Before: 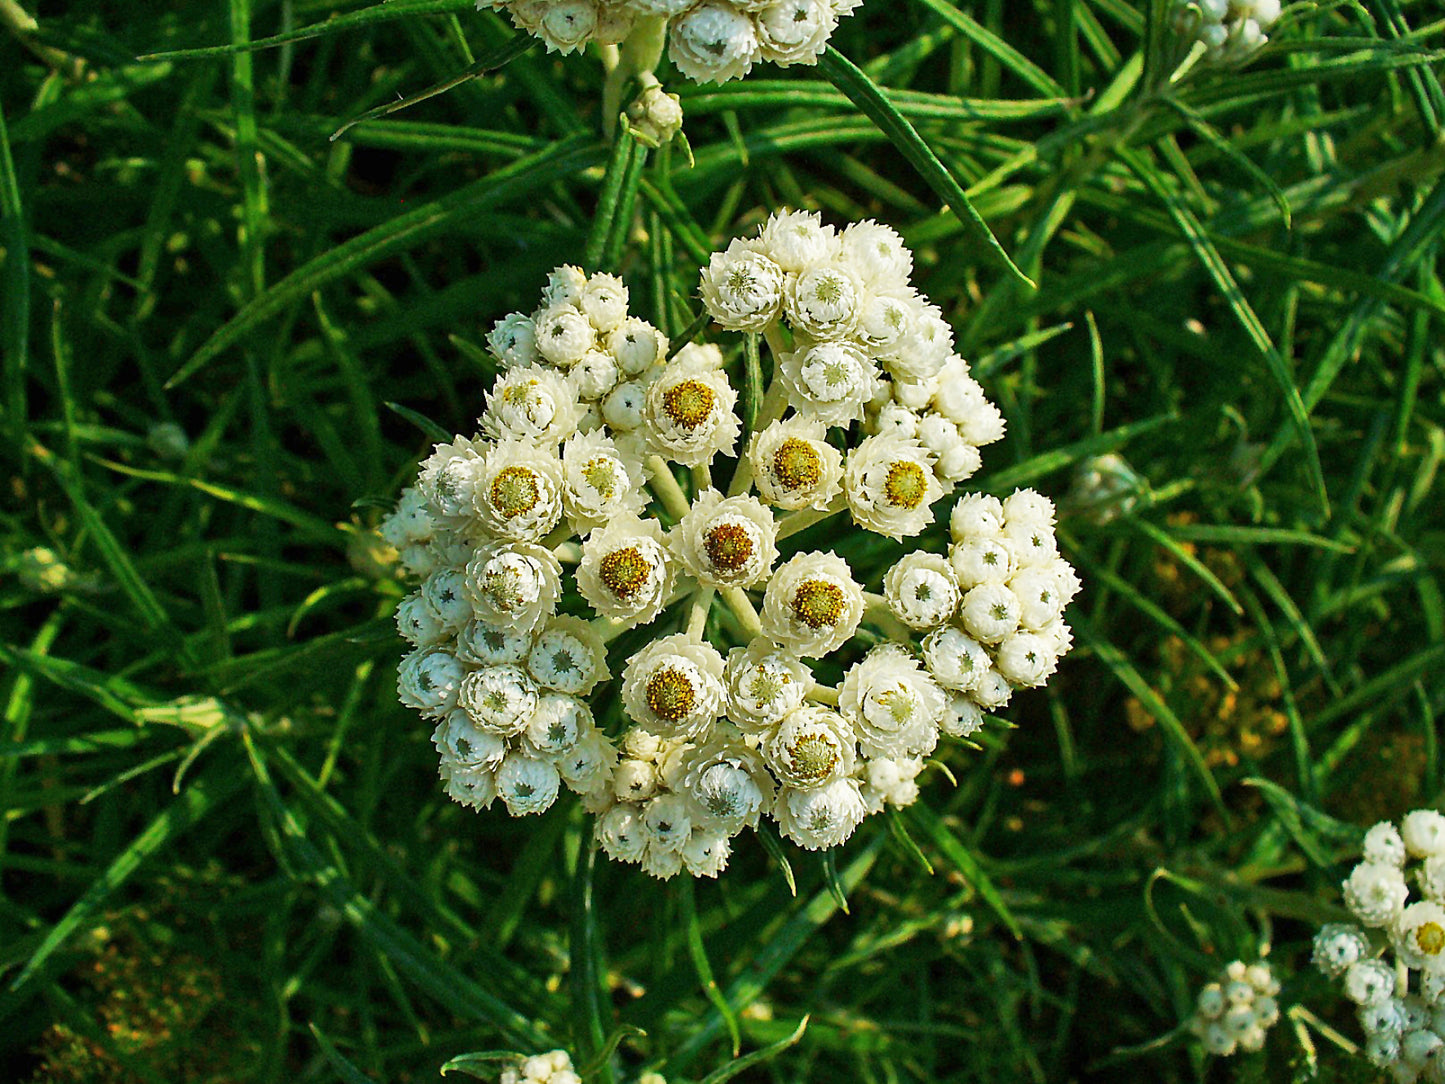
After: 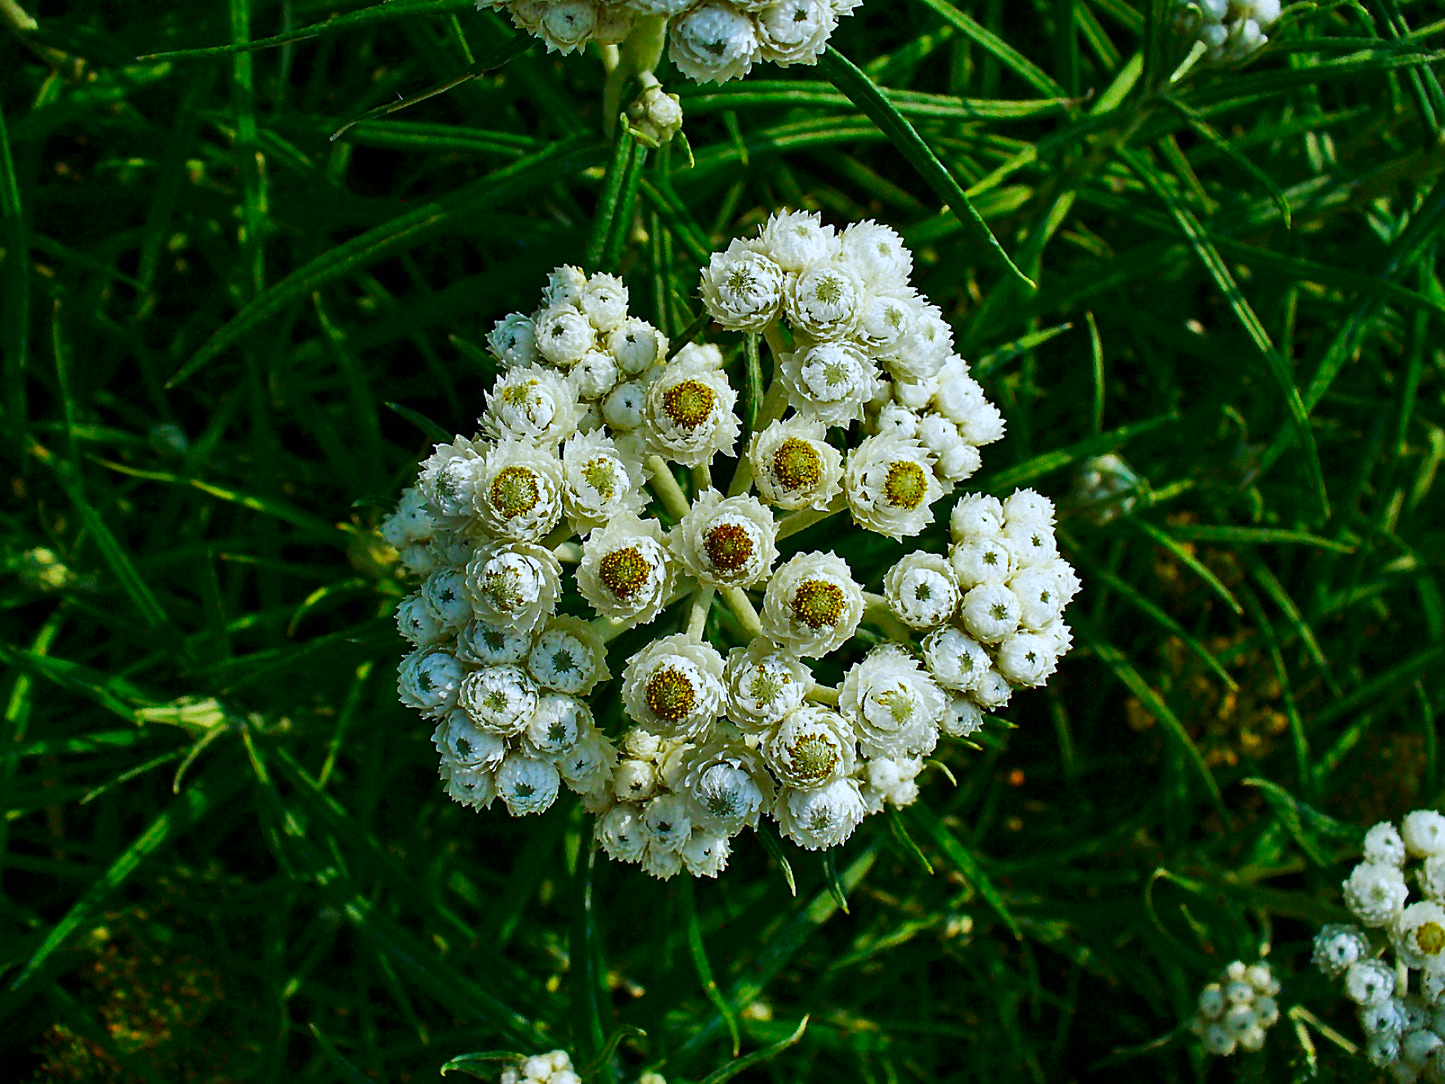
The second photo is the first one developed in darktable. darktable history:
white balance: red 0.926, green 1.003, blue 1.133
contrast brightness saturation: brightness -0.2, saturation 0.08
